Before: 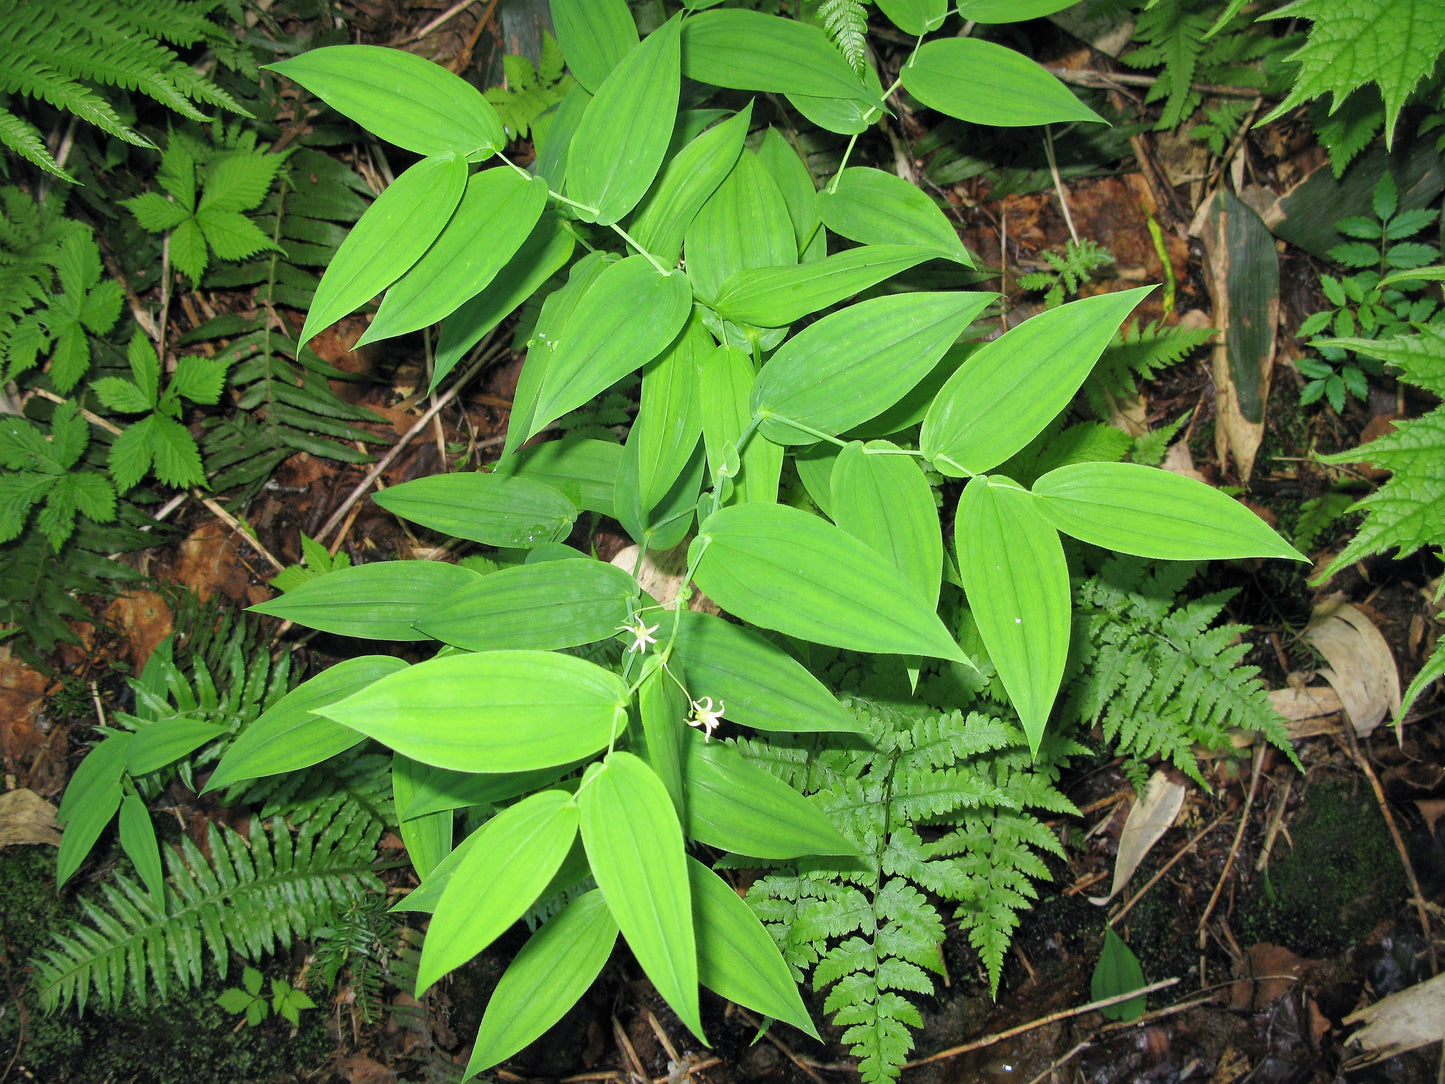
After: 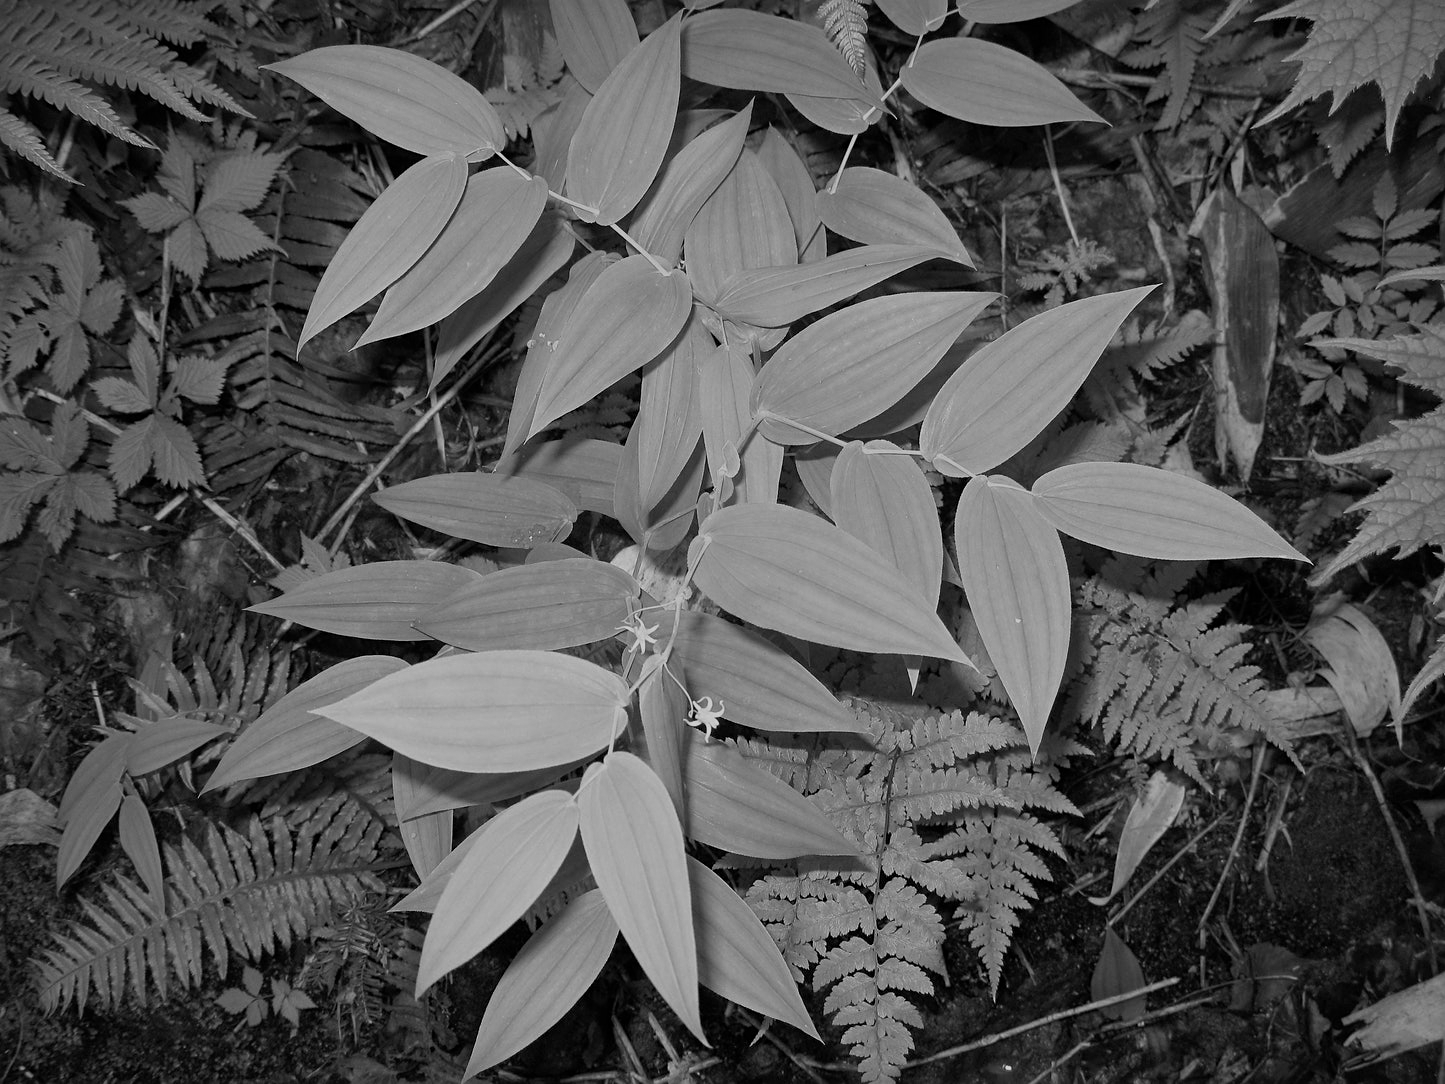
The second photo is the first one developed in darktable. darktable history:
exposure: black level correction 0, exposure -0.766 EV, compensate highlight preservation false
monochrome: on, module defaults
sharpen: amount 0.2
contrast brightness saturation: saturation 0.1
white balance: emerald 1
